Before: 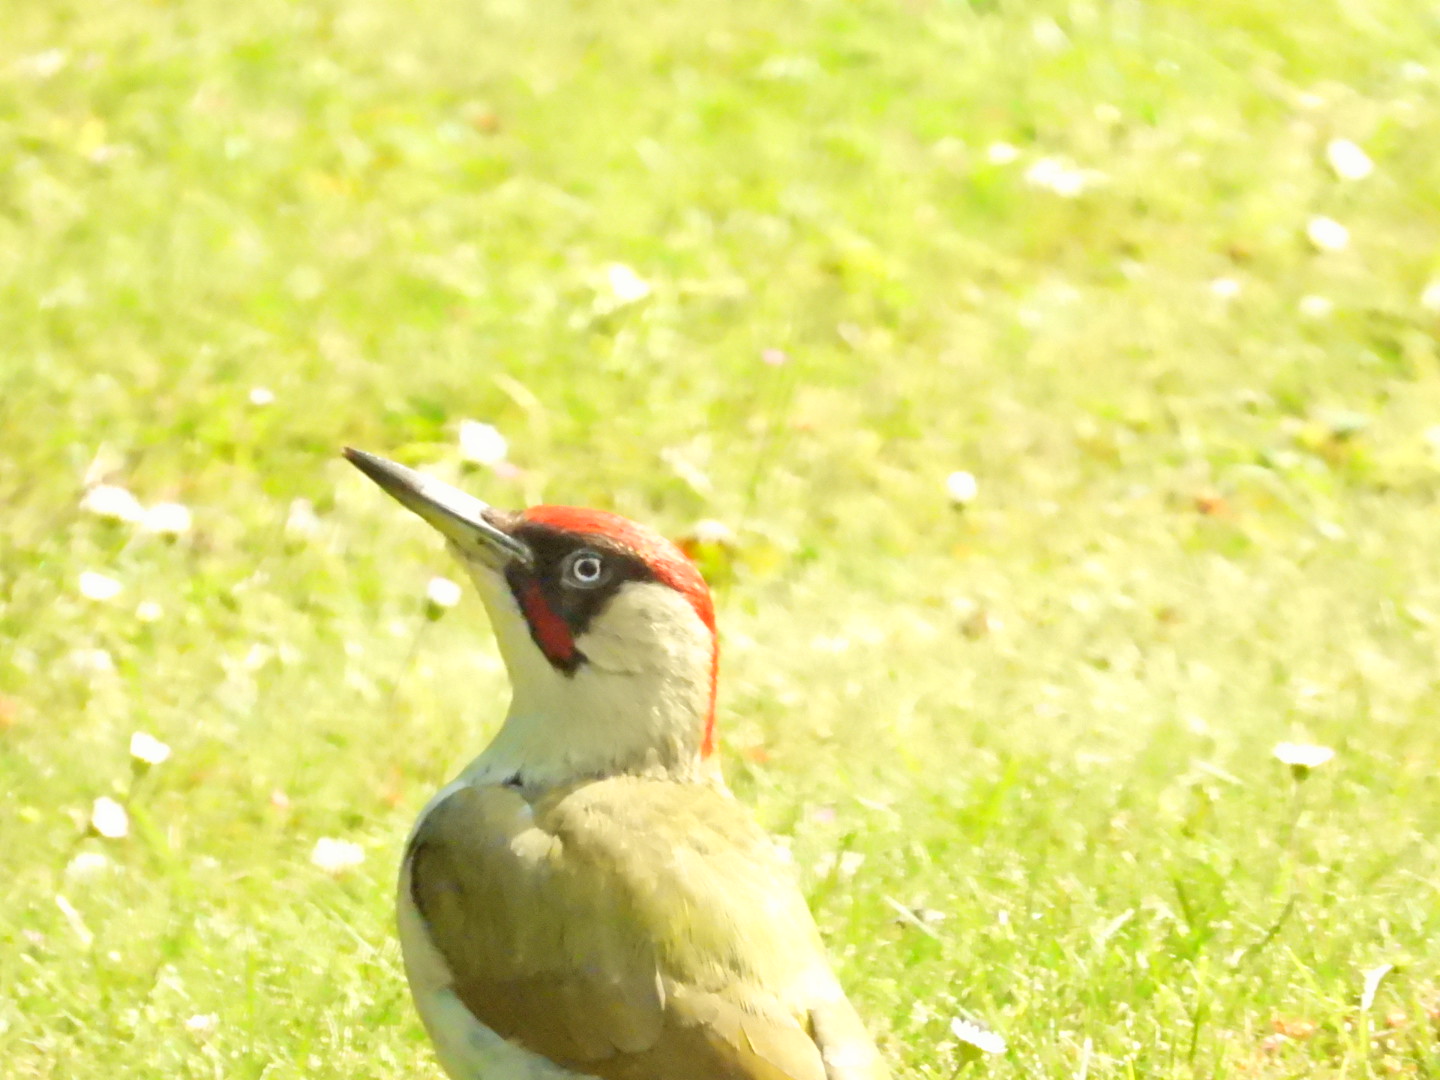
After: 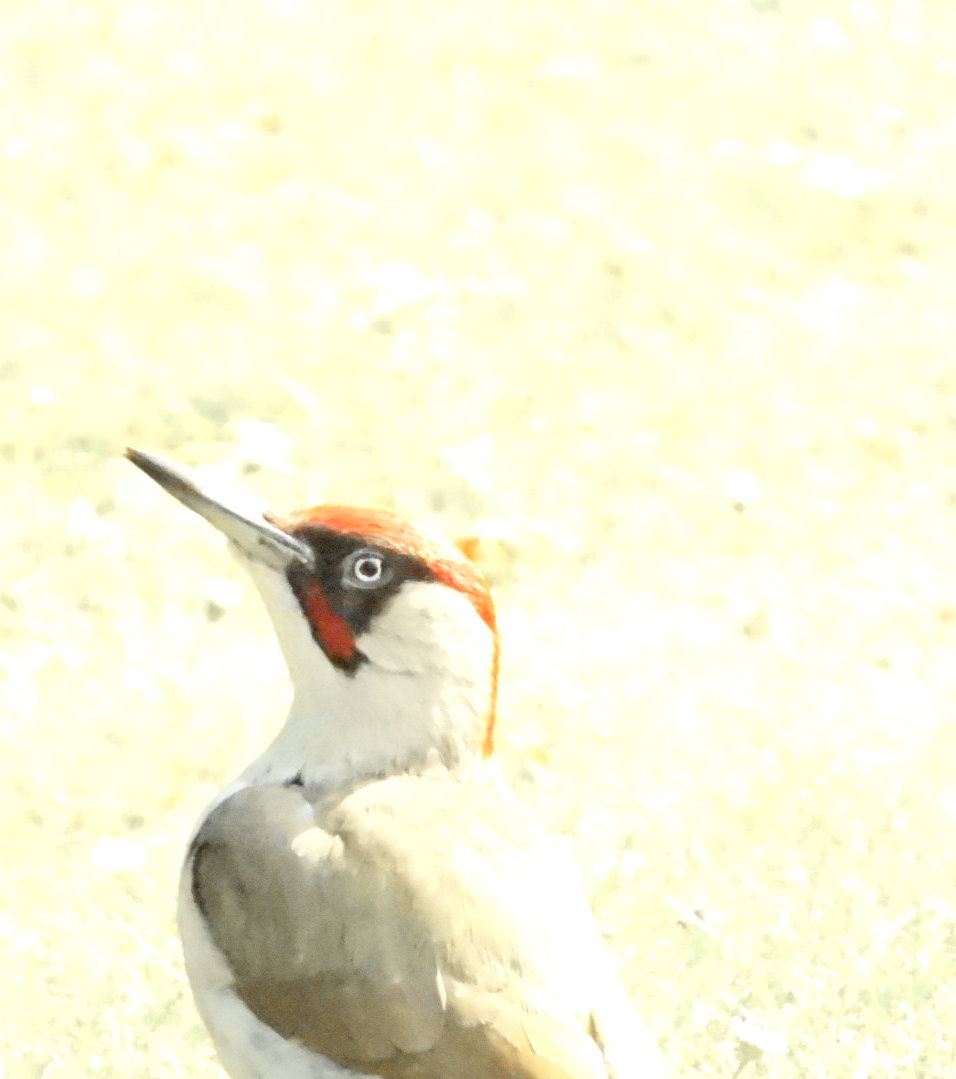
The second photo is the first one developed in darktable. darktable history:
color zones: curves: ch1 [(0, 0.638) (0.193, 0.442) (0.286, 0.15) (0.429, 0.14) (0.571, 0.142) (0.714, 0.154) (0.857, 0.175) (1, 0.638)]
exposure: black level correction 0.001, exposure 0.498 EV, compensate exposure bias true, compensate highlight preservation false
crop and rotate: left 15.23%, right 18.34%
tone curve: curves: ch0 [(0, 0) (0.004, 0.001) (0.133, 0.112) (0.325, 0.362) (0.832, 0.893) (1, 1)], color space Lab, independent channels, preserve colors none
